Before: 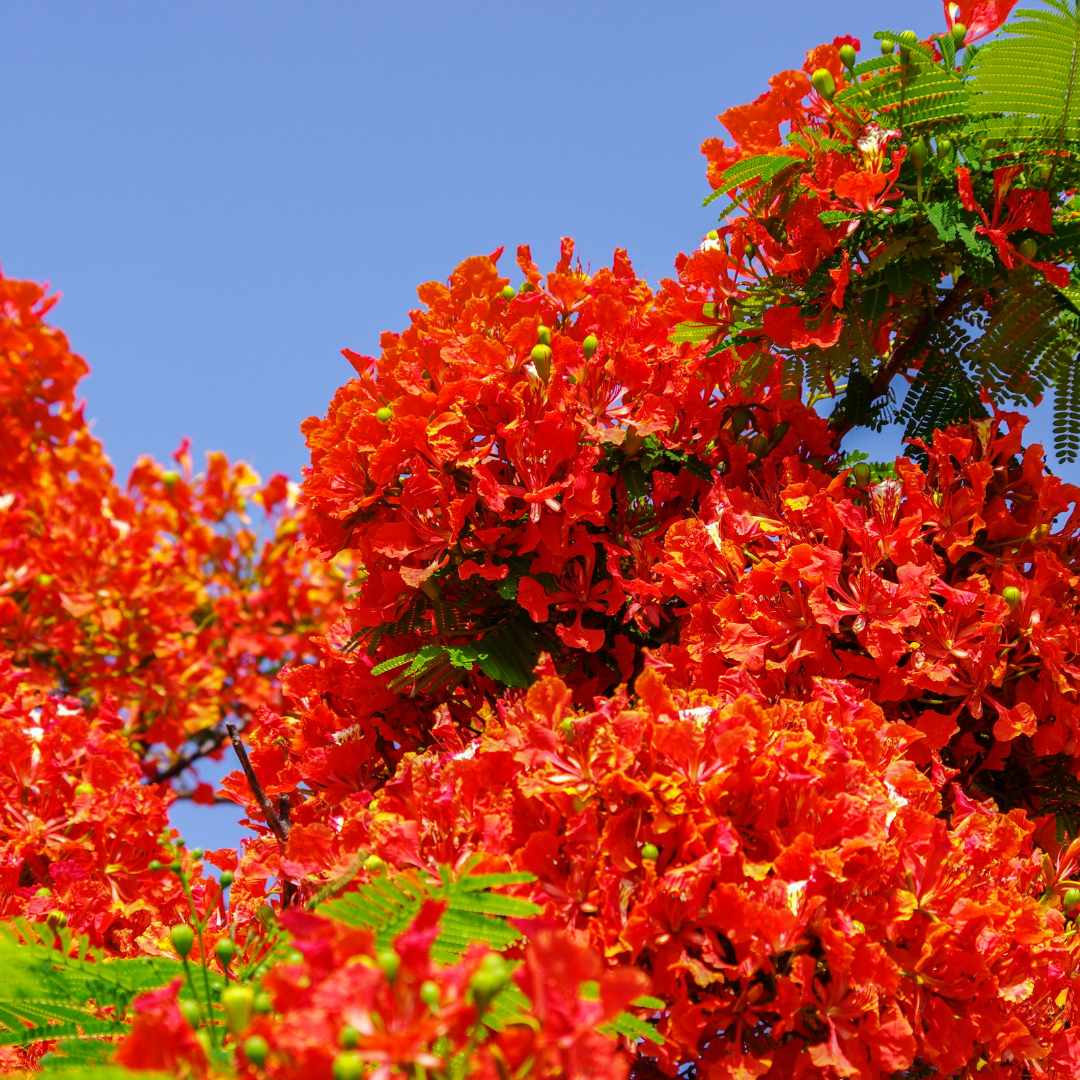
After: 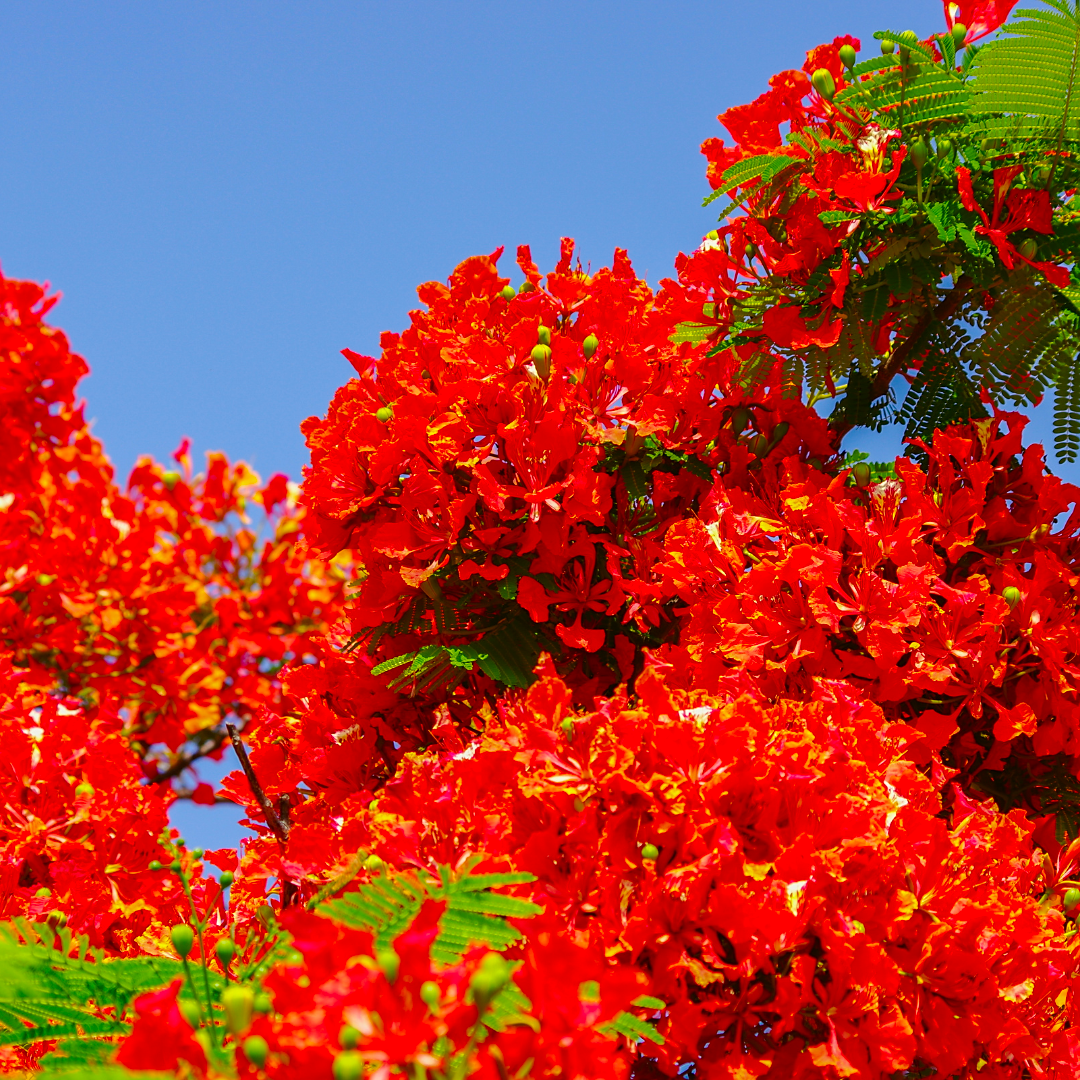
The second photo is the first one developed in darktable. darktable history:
sharpen: radius 1.559, amount 0.373, threshold 1.271
color balance: mode lift, gamma, gain (sRGB), lift [1.04, 1, 1, 0.97], gamma [1.01, 1, 1, 0.97], gain [0.96, 1, 1, 0.97]
contrast brightness saturation: brightness -0.02, saturation 0.35
